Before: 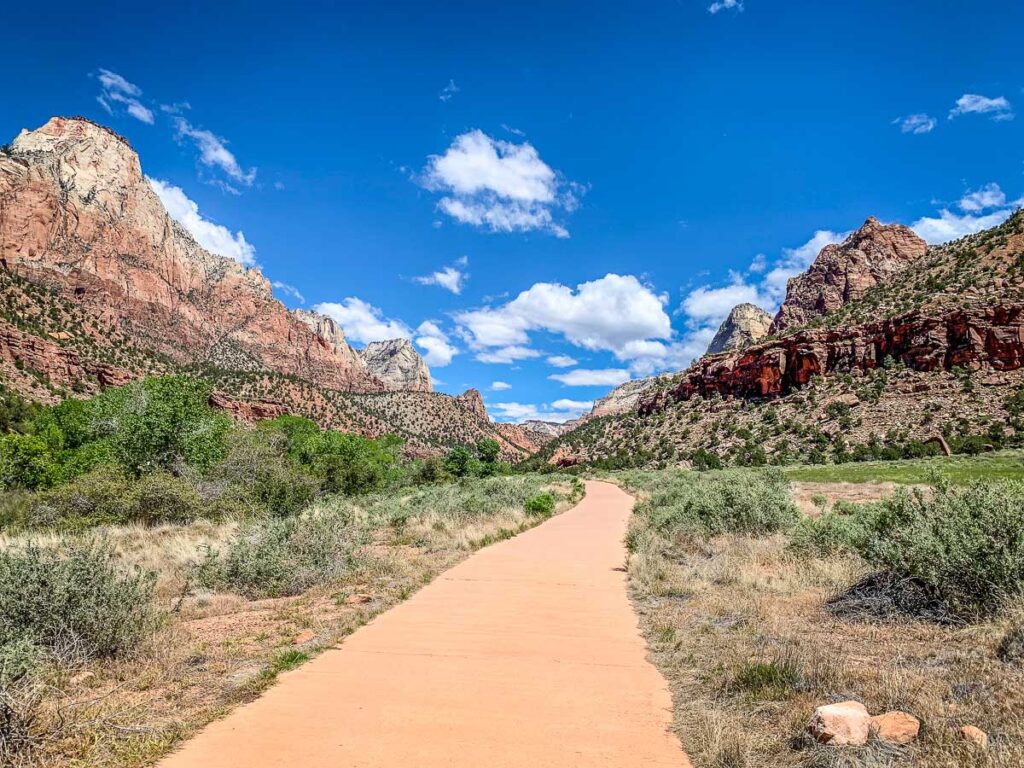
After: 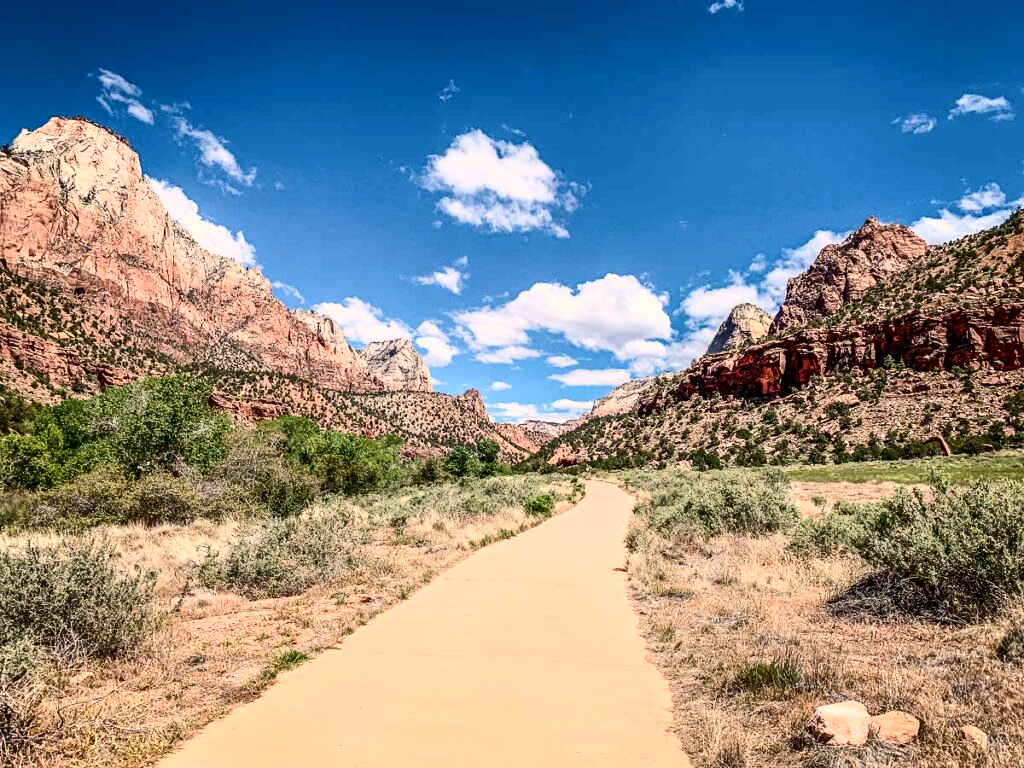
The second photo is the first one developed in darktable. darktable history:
color zones: curves: ch0 [(0, 0.613) (0.01, 0.613) (0.245, 0.448) (0.498, 0.529) (0.642, 0.665) (0.879, 0.777) (0.99, 0.613)]; ch1 [(0, 0) (0.143, 0) (0.286, 0) (0.429, 0) (0.571, 0) (0.714, 0) (0.857, 0)], mix -93.41%
contrast brightness saturation: contrast 0.28
white balance: red 1.127, blue 0.943
